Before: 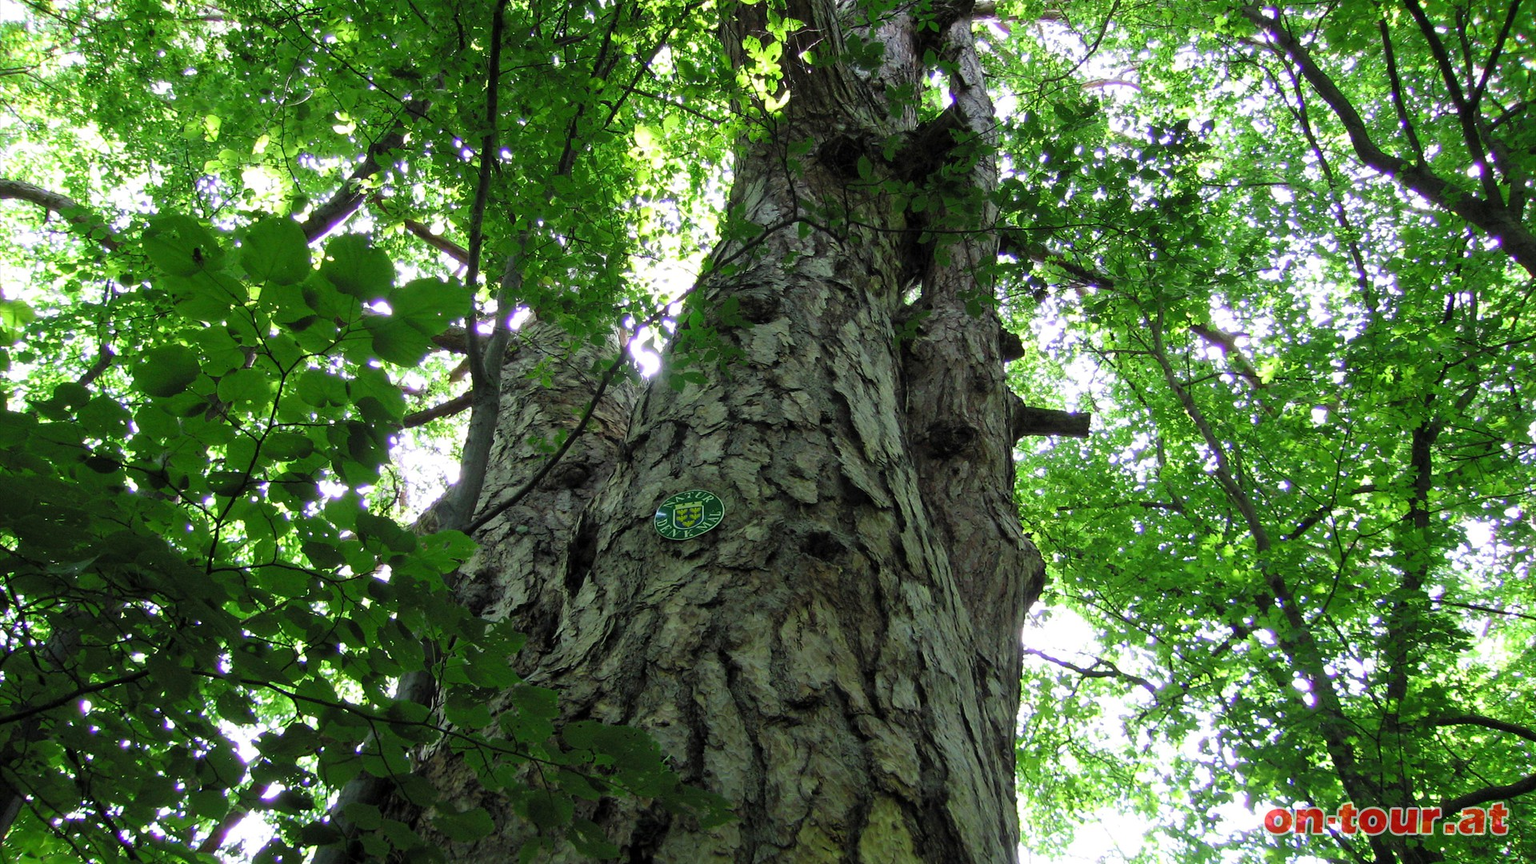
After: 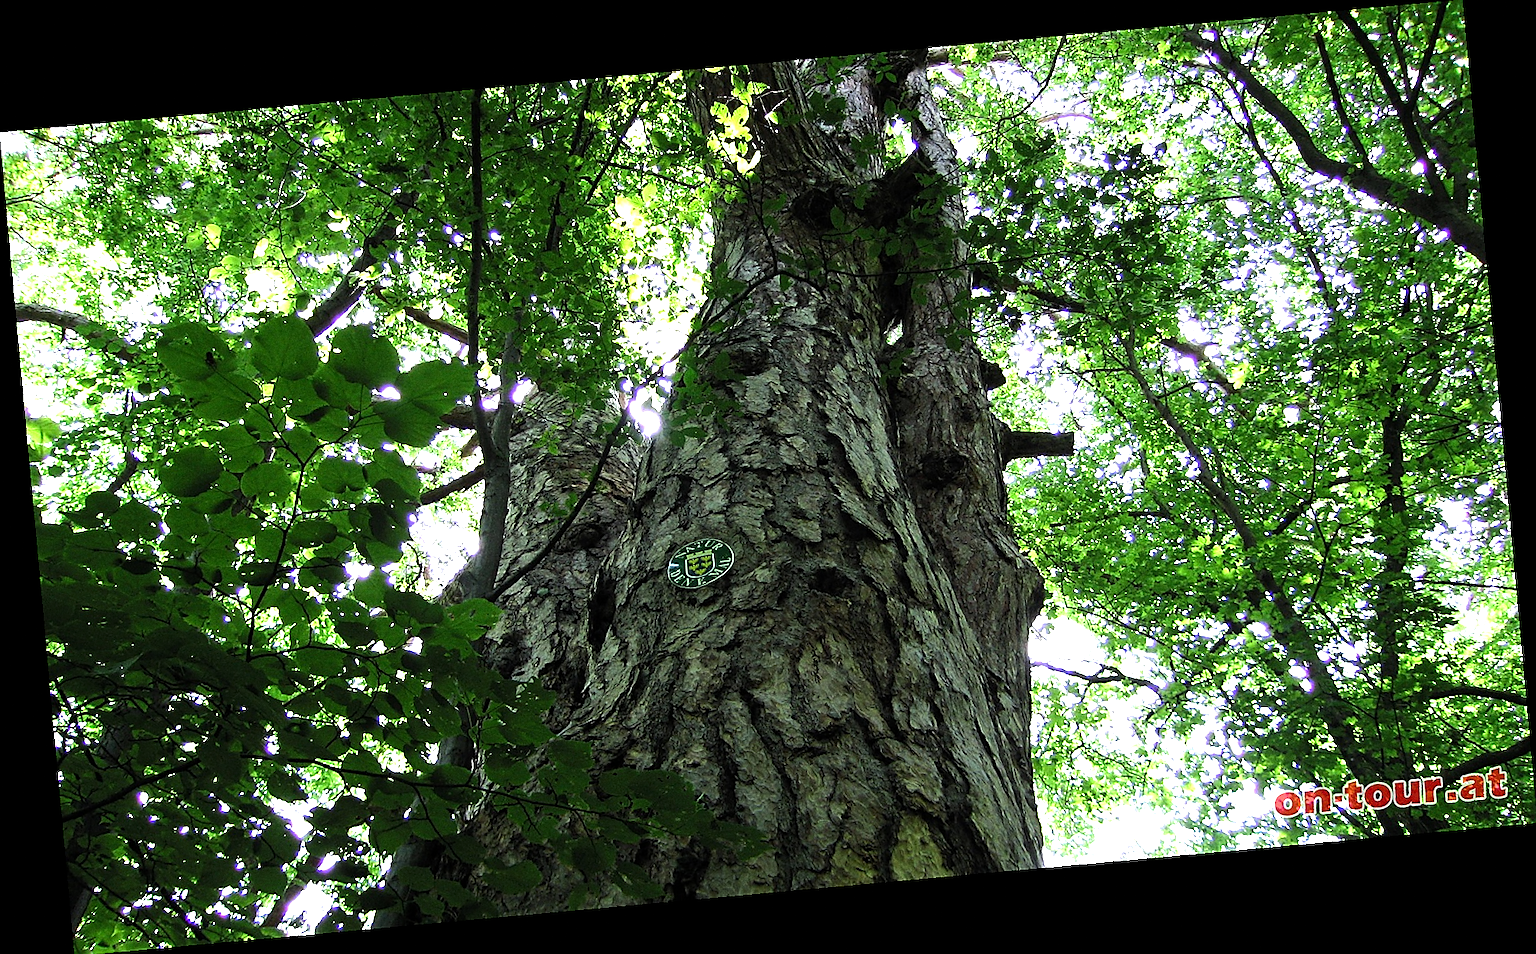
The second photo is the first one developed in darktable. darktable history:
white balance: red 0.988, blue 1.017
tone equalizer: -8 EV -0.75 EV, -7 EV -0.7 EV, -6 EV -0.6 EV, -5 EV -0.4 EV, -3 EV 0.4 EV, -2 EV 0.6 EV, -1 EV 0.7 EV, +0 EV 0.75 EV, edges refinement/feathering 500, mask exposure compensation -1.57 EV, preserve details no
grain: coarseness 7.08 ISO, strength 21.67%, mid-tones bias 59.58%
rotate and perspective: rotation -5.2°, automatic cropping off
sharpen: radius 1.4, amount 1.25, threshold 0.7
